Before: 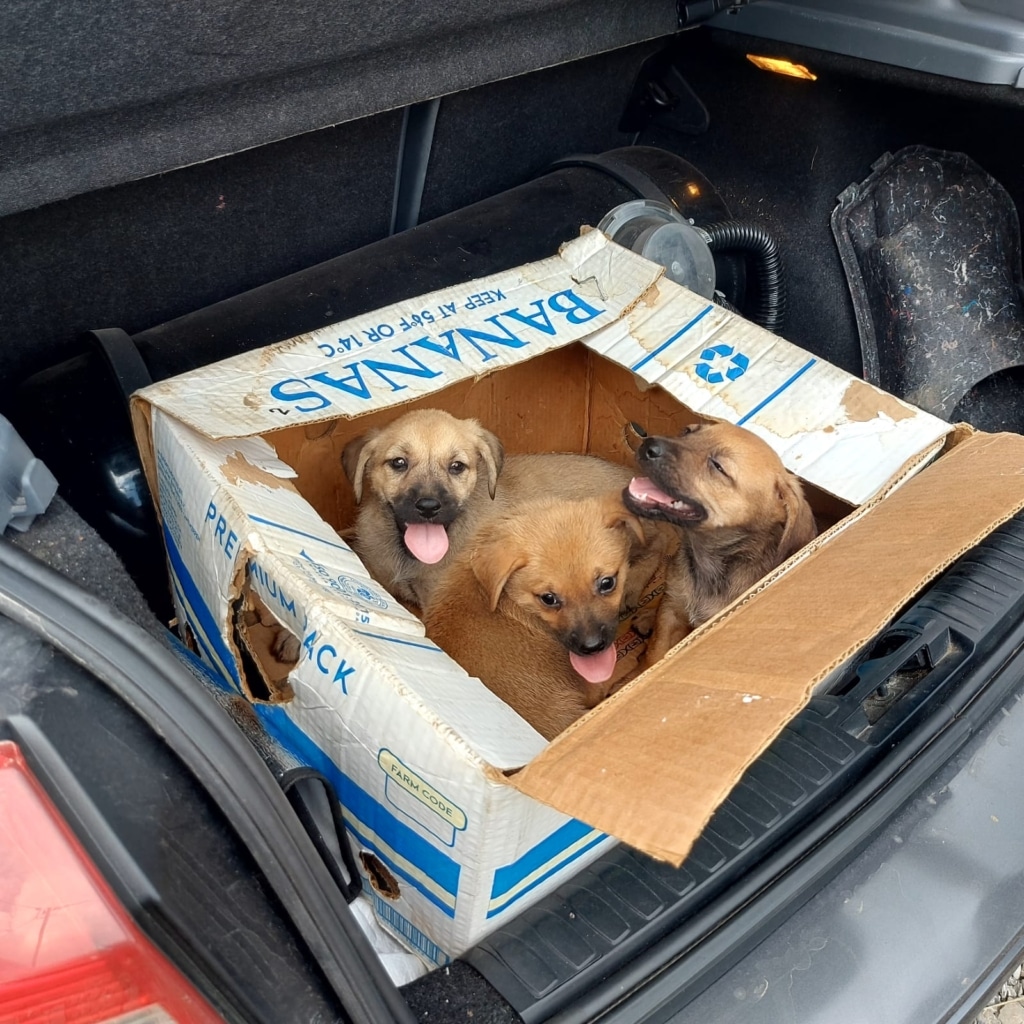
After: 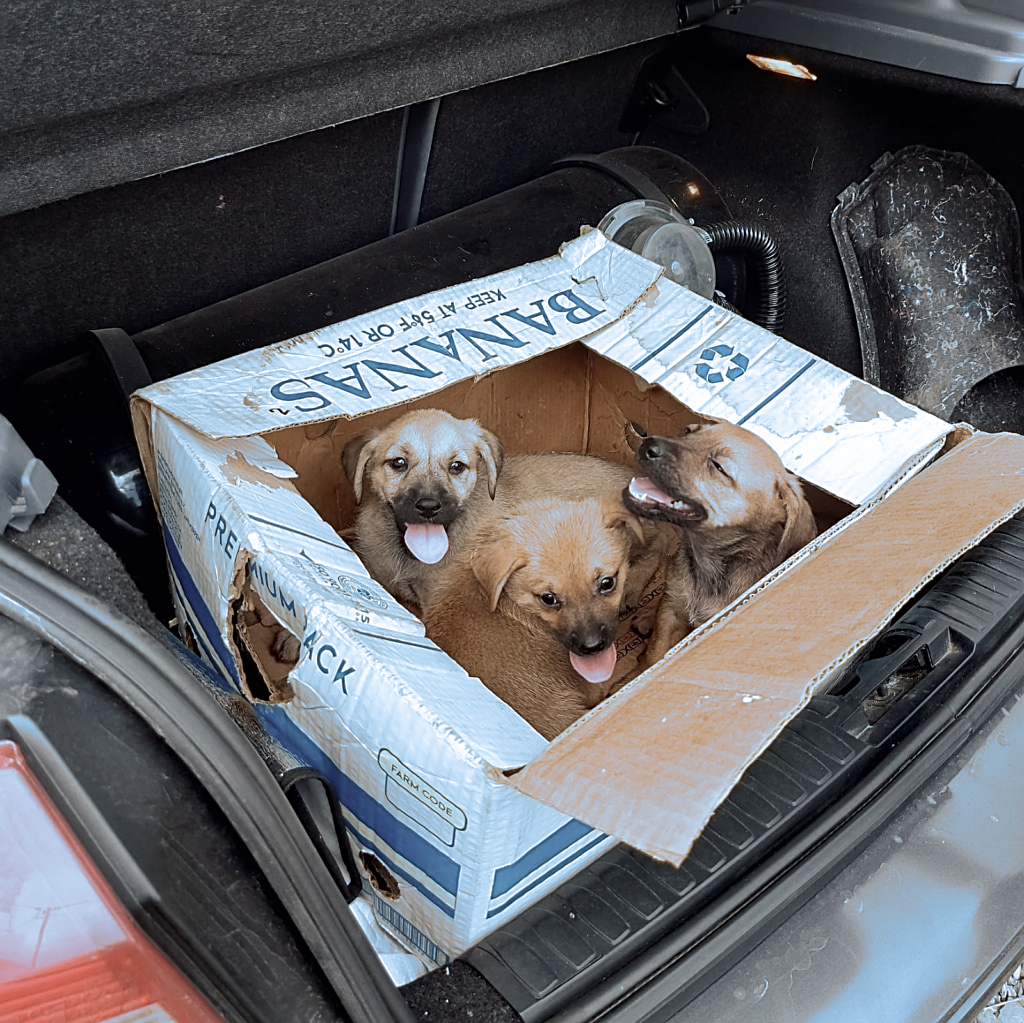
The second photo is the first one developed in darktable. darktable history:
contrast brightness saturation: contrast 0.1, saturation -0.36
crop: bottom 0.071%
split-toning: shadows › hue 351.18°, shadows › saturation 0.86, highlights › hue 218.82°, highlights › saturation 0.73, balance -19.167
sharpen: on, module defaults
